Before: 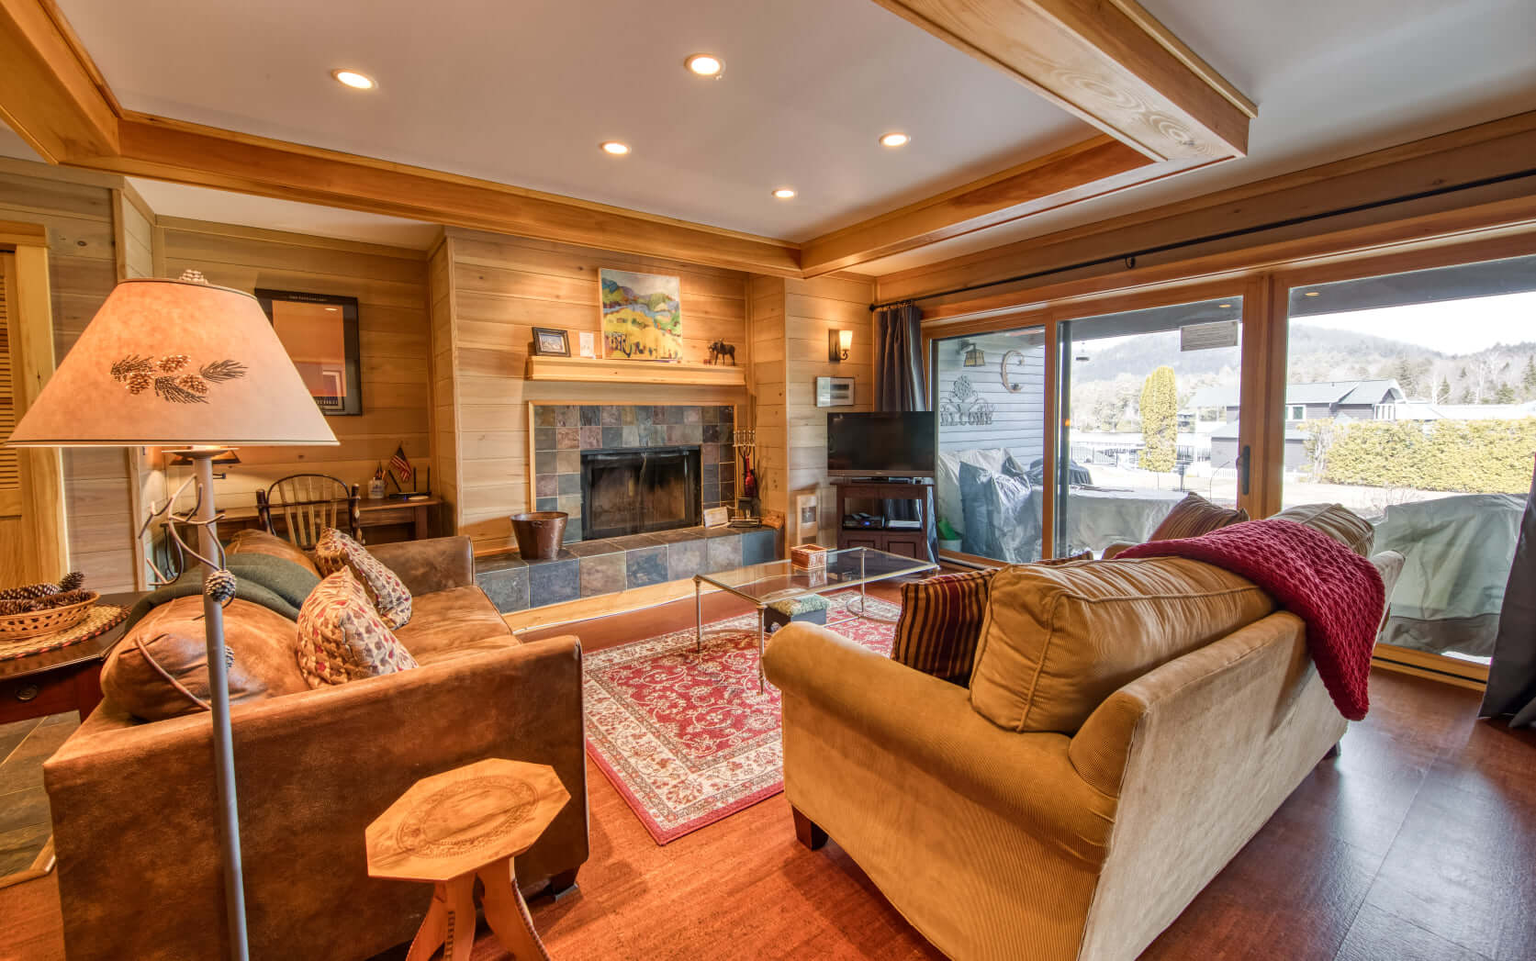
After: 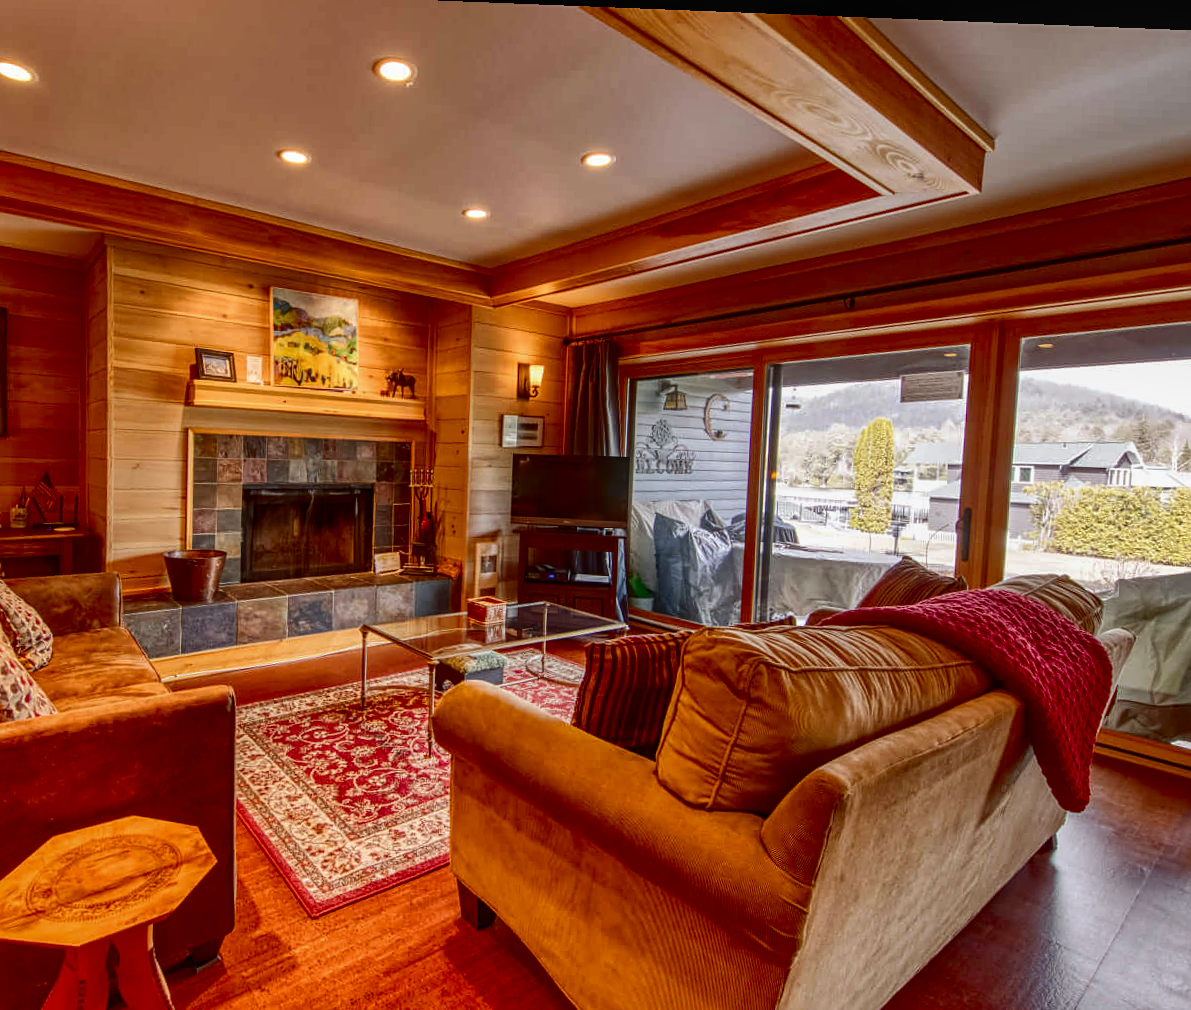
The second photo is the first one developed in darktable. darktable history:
crop and rotate: left 24.034%, top 2.838%, right 6.406%, bottom 6.299%
rotate and perspective: rotation 2.27°, automatic cropping off
sharpen: amount 0.2
rgb levels: mode RGB, independent channels, levels [[0, 0.5, 1], [0, 0.521, 1], [0, 0.536, 1]]
shadows and highlights: on, module defaults
local contrast: detail 110%
contrast brightness saturation: contrast 0.19, brightness -0.24, saturation 0.11
